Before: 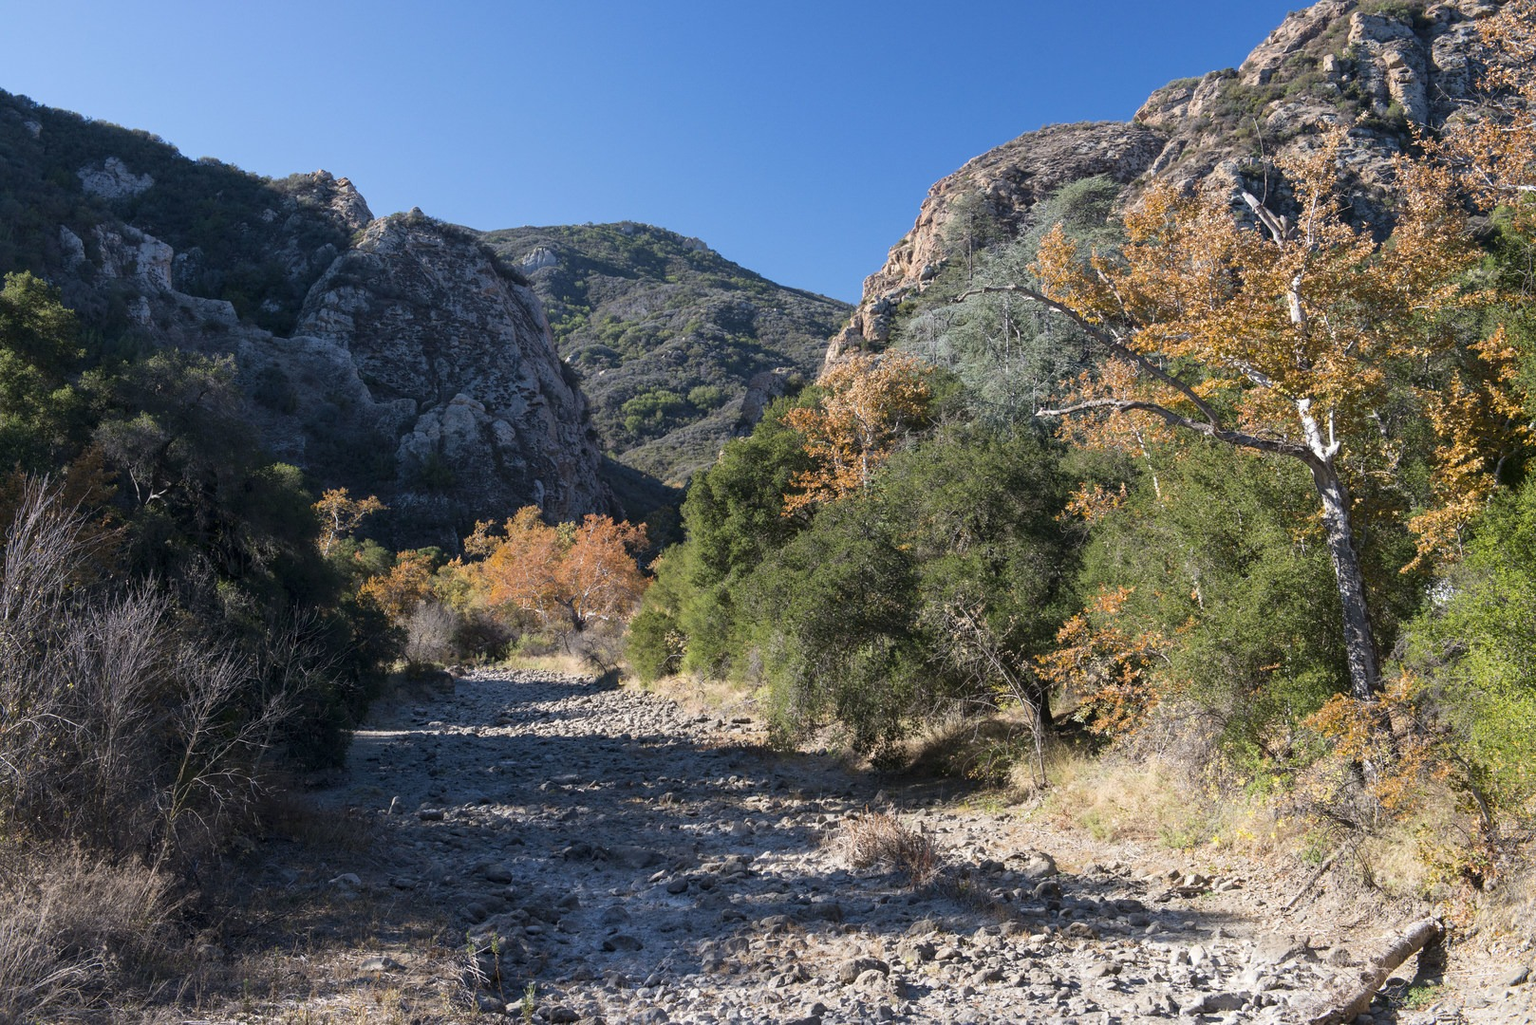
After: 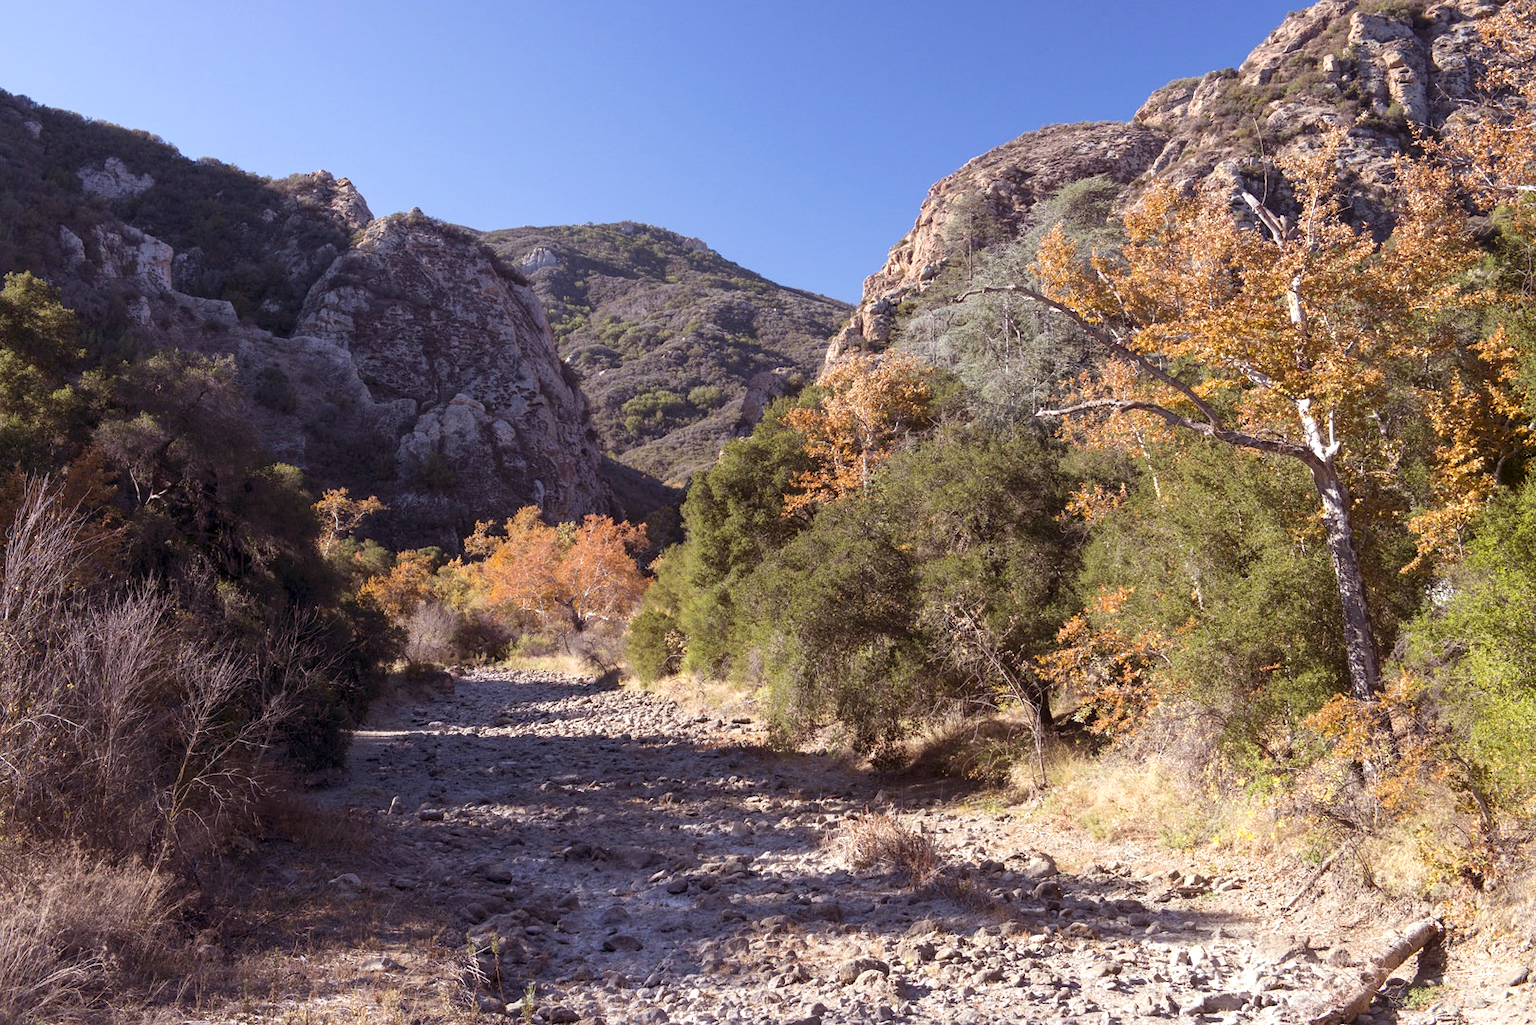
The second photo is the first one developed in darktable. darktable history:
exposure: black level correction 0.001, exposure 0.3 EV, compensate highlight preservation false
white balance: red 1.009, blue 0.985
rgb levels: mode RGB, independent channels, levels [[0, 0.474, 1], [0, 0.5, 1], [0, 0.5, 1]]
